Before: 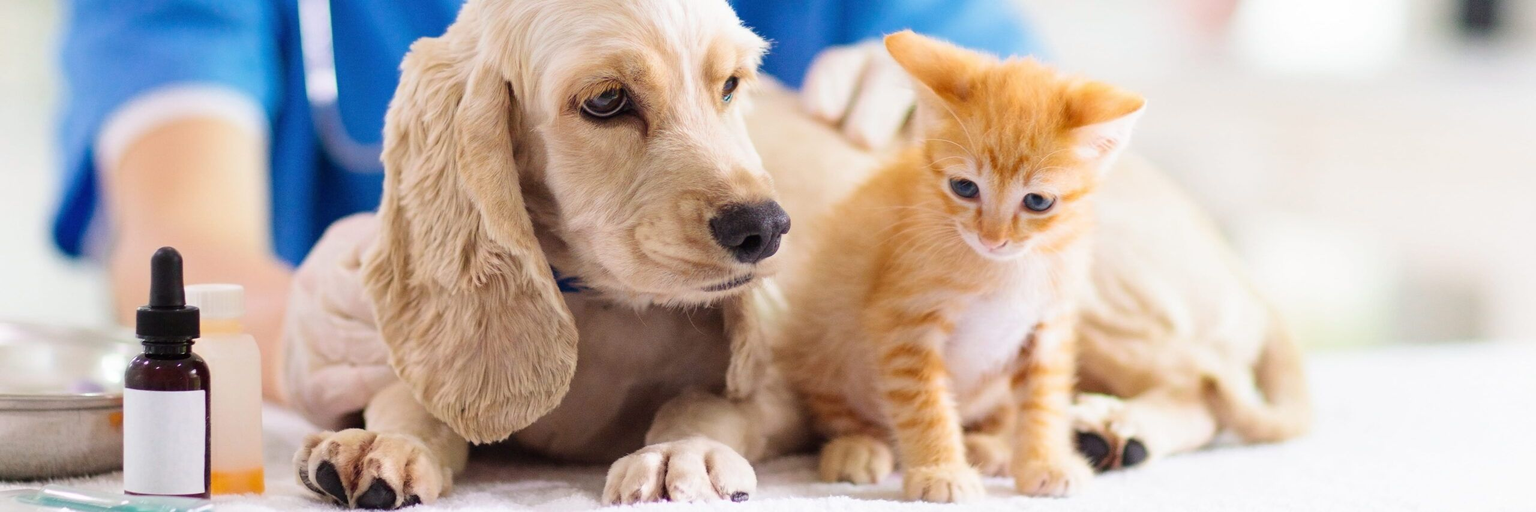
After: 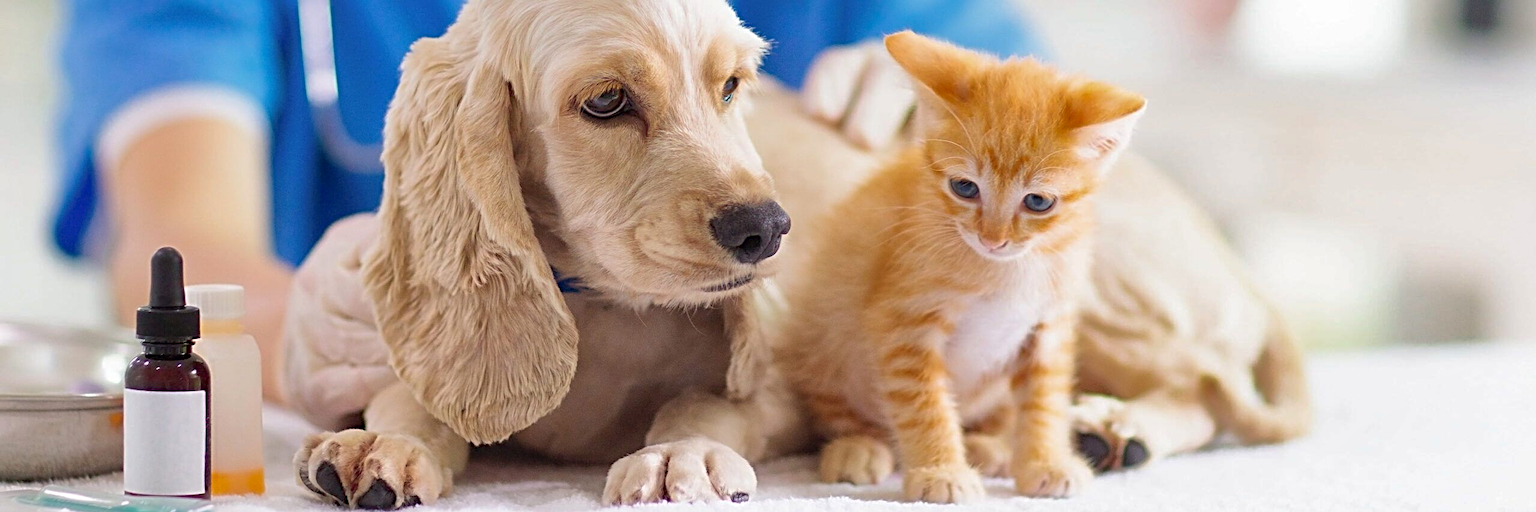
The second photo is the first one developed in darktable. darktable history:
shadows and highlights: on, module defaults
sharpen: radius 4
